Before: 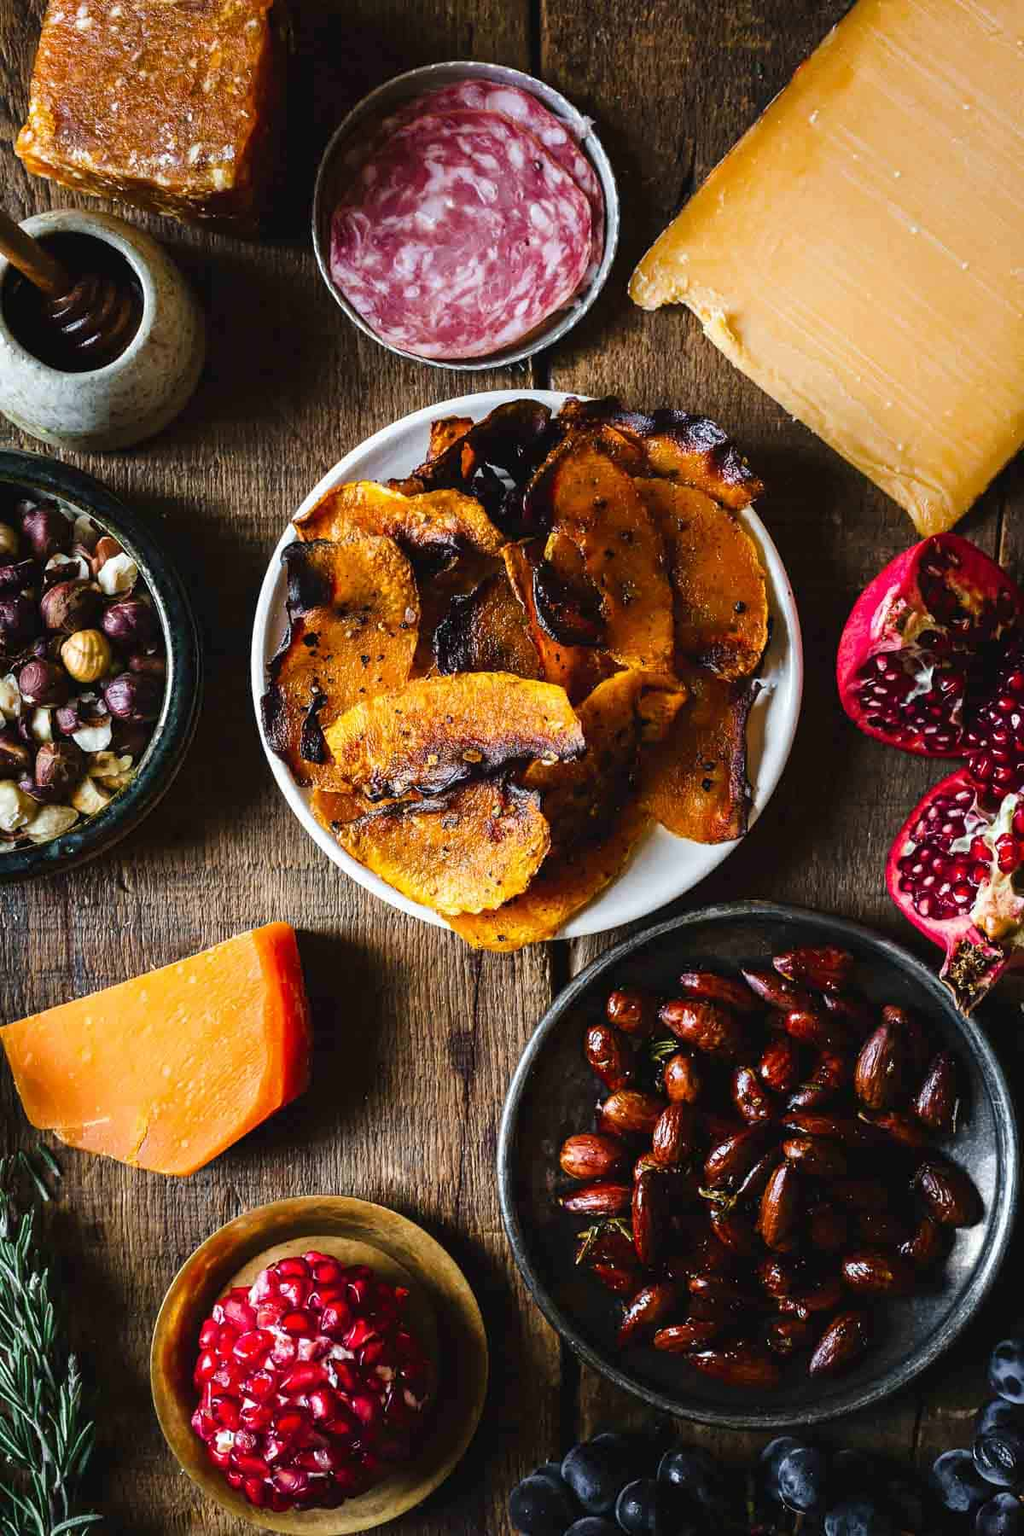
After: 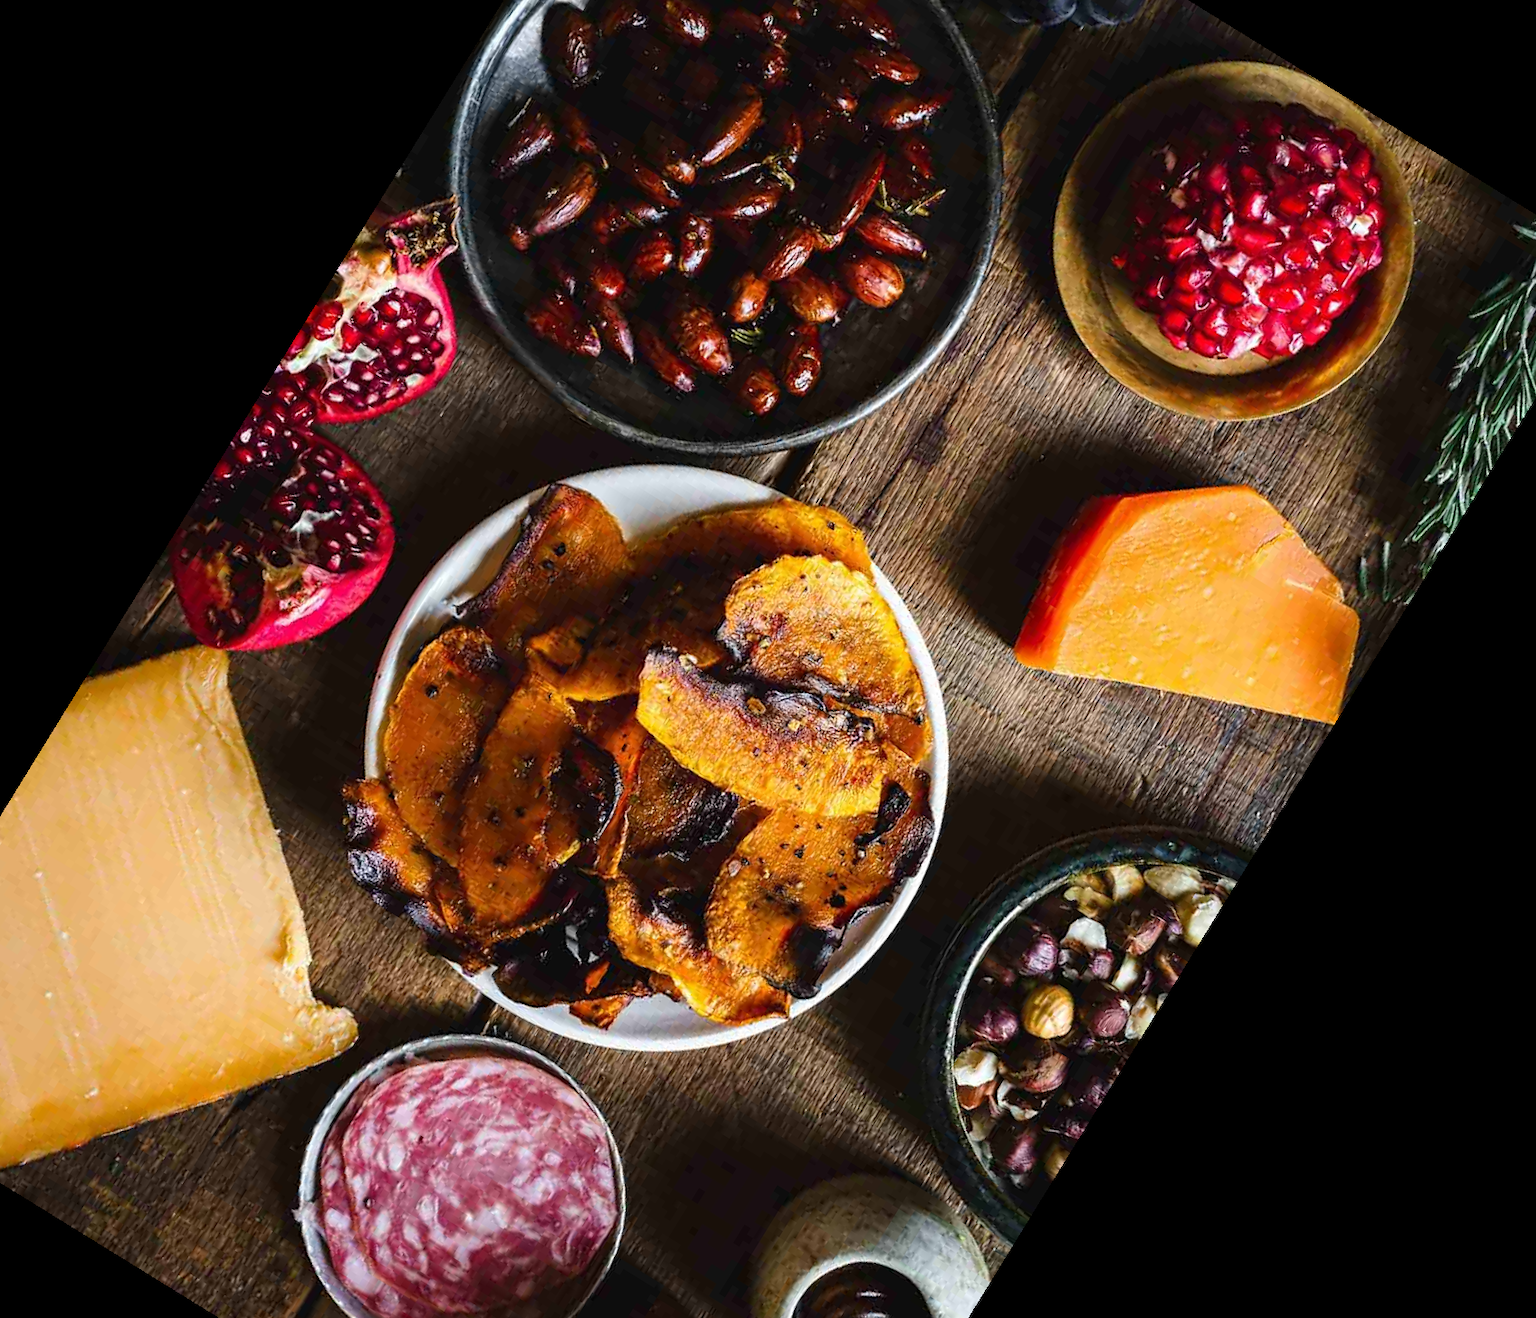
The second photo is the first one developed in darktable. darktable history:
crop and rotate: angle 148.33°, left 9.149%, top 15.616%, right 4.533%, bottom 16.957%
